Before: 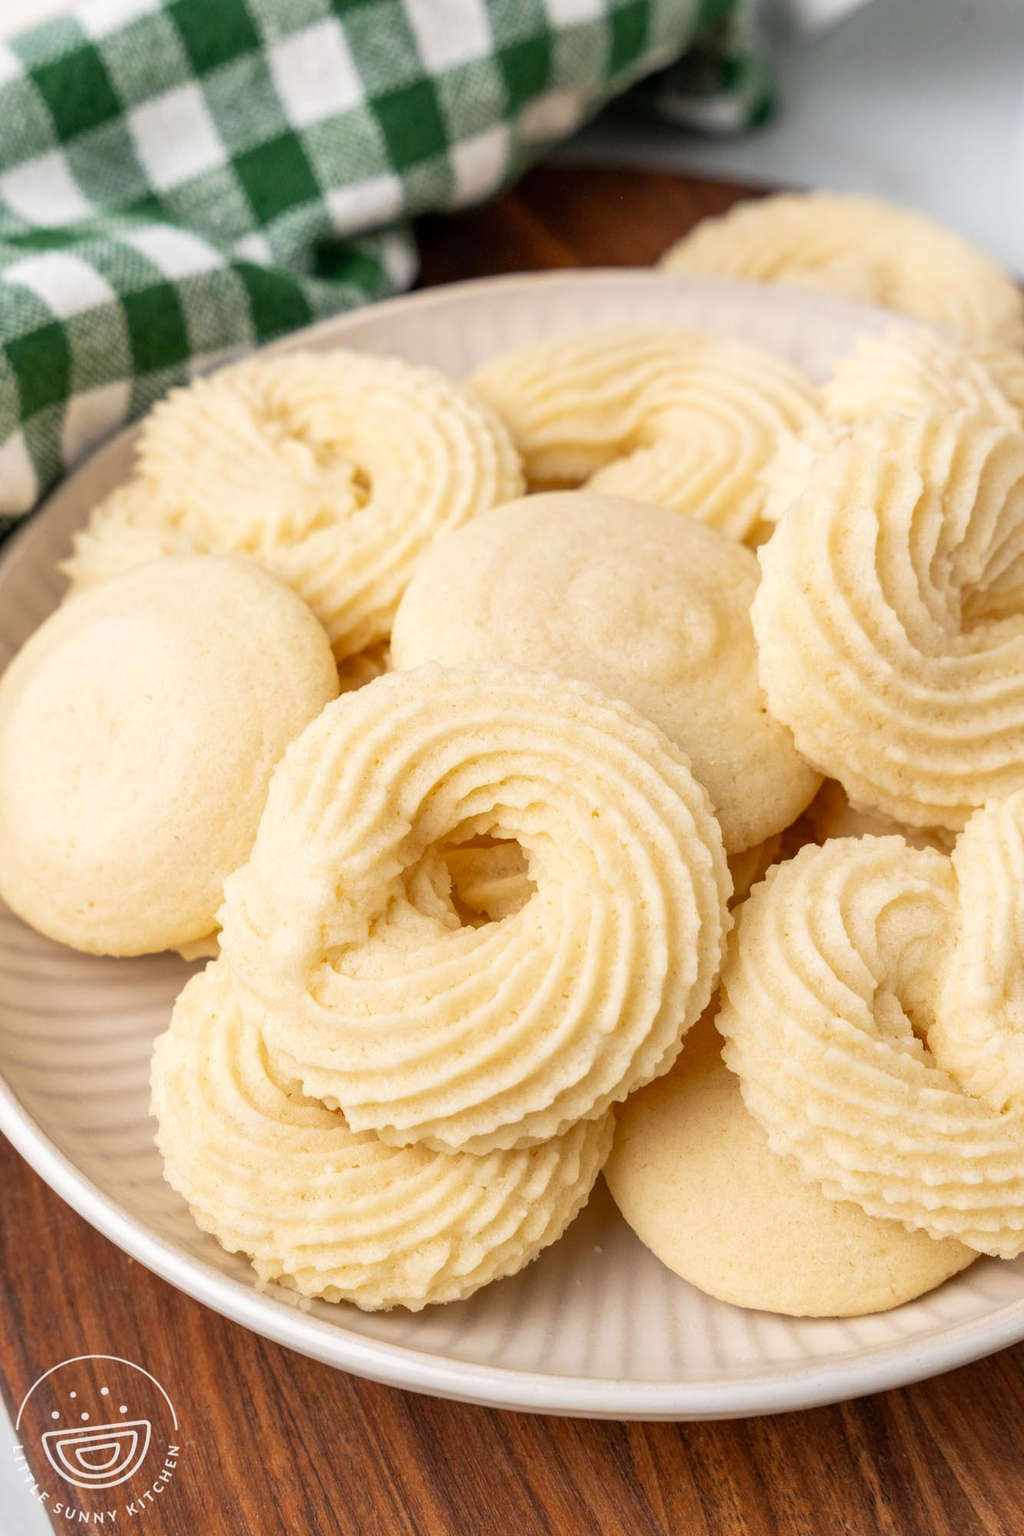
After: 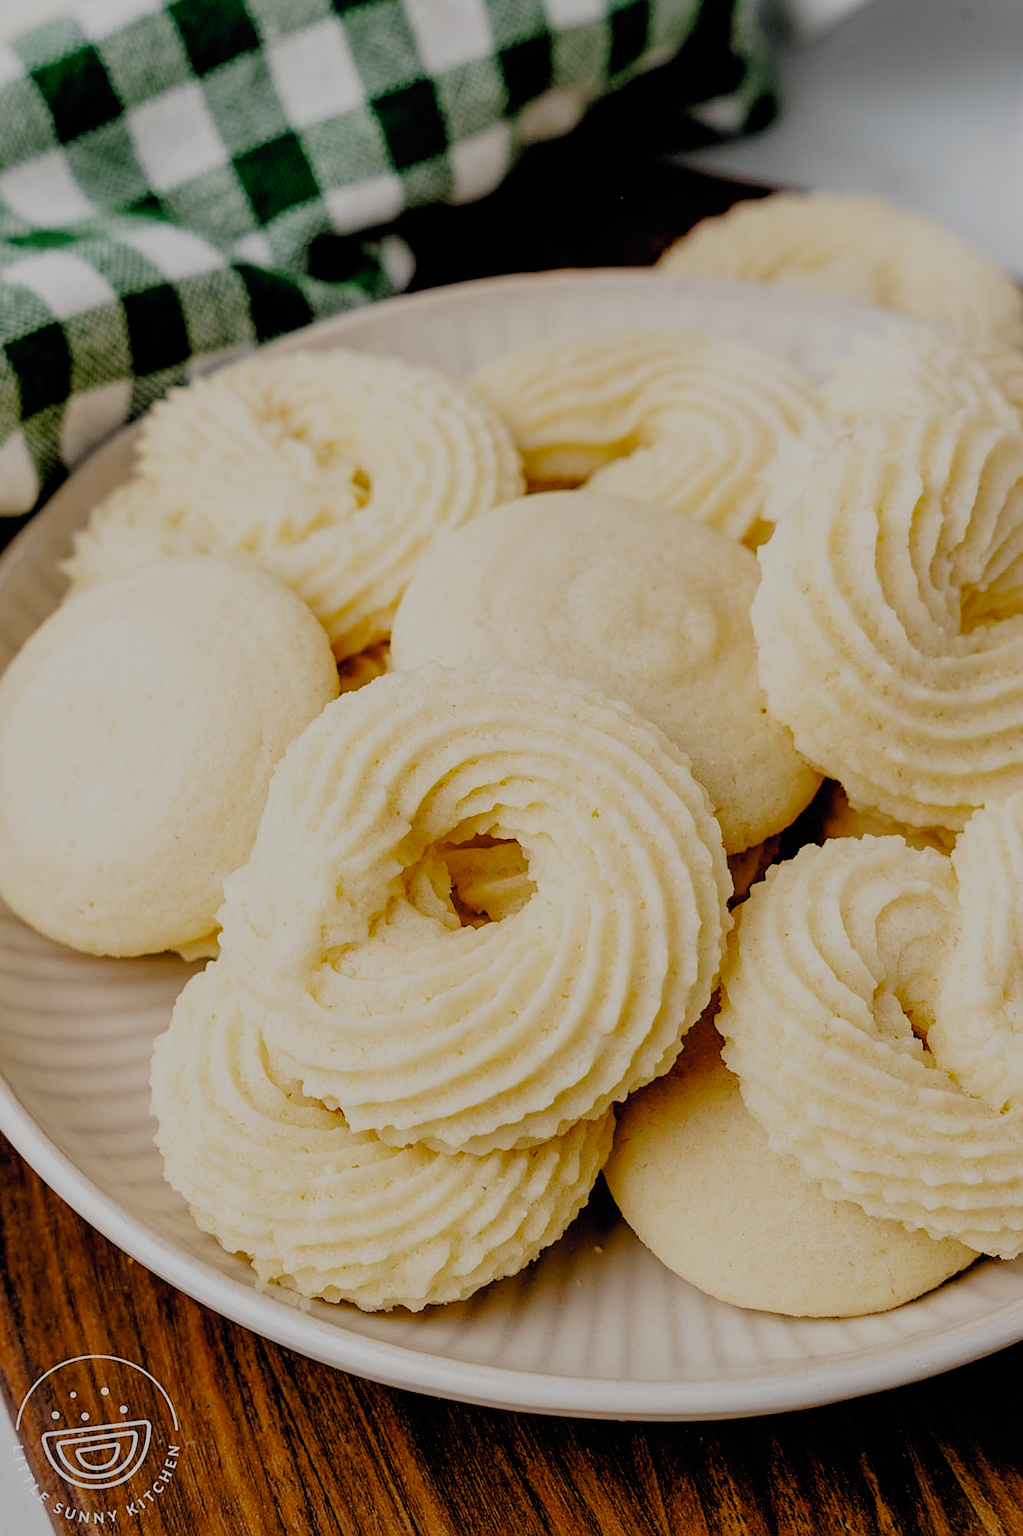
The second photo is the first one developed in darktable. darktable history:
filmic rgb: black relative exposure -2.84 EV, white relative exposure 4.56 EV, hardness 1.77, contrast 1.254, add noise in highlights 0.002, preserve chrominance no, color science v3 (2019), use custom middle-gray values true, contrast in highlights soft
tone curve: curves: ch0 [(0, 0) (0.003, 0.005) (0.011, 0.016) (0.025, 0.036) (0.044, 0.071) (0.069, 0.112) (0.1, 0.149) (0.136, 0.187) (0.177, 0.228) (0.224, 0.272) (0.277, 0.32) (0.335, 0.374) (0.399, 0.429) (0.468, 0.479) (0.543, 0.538) (0.623, 0.609) (0.709, 0.697) (0.801, 0.789) (0.898, 0.876) (1, 1)], preserve colors none
exposure: exposure -0.599 EV, compensate highlight preservation false
sharpen: on, module defaults
